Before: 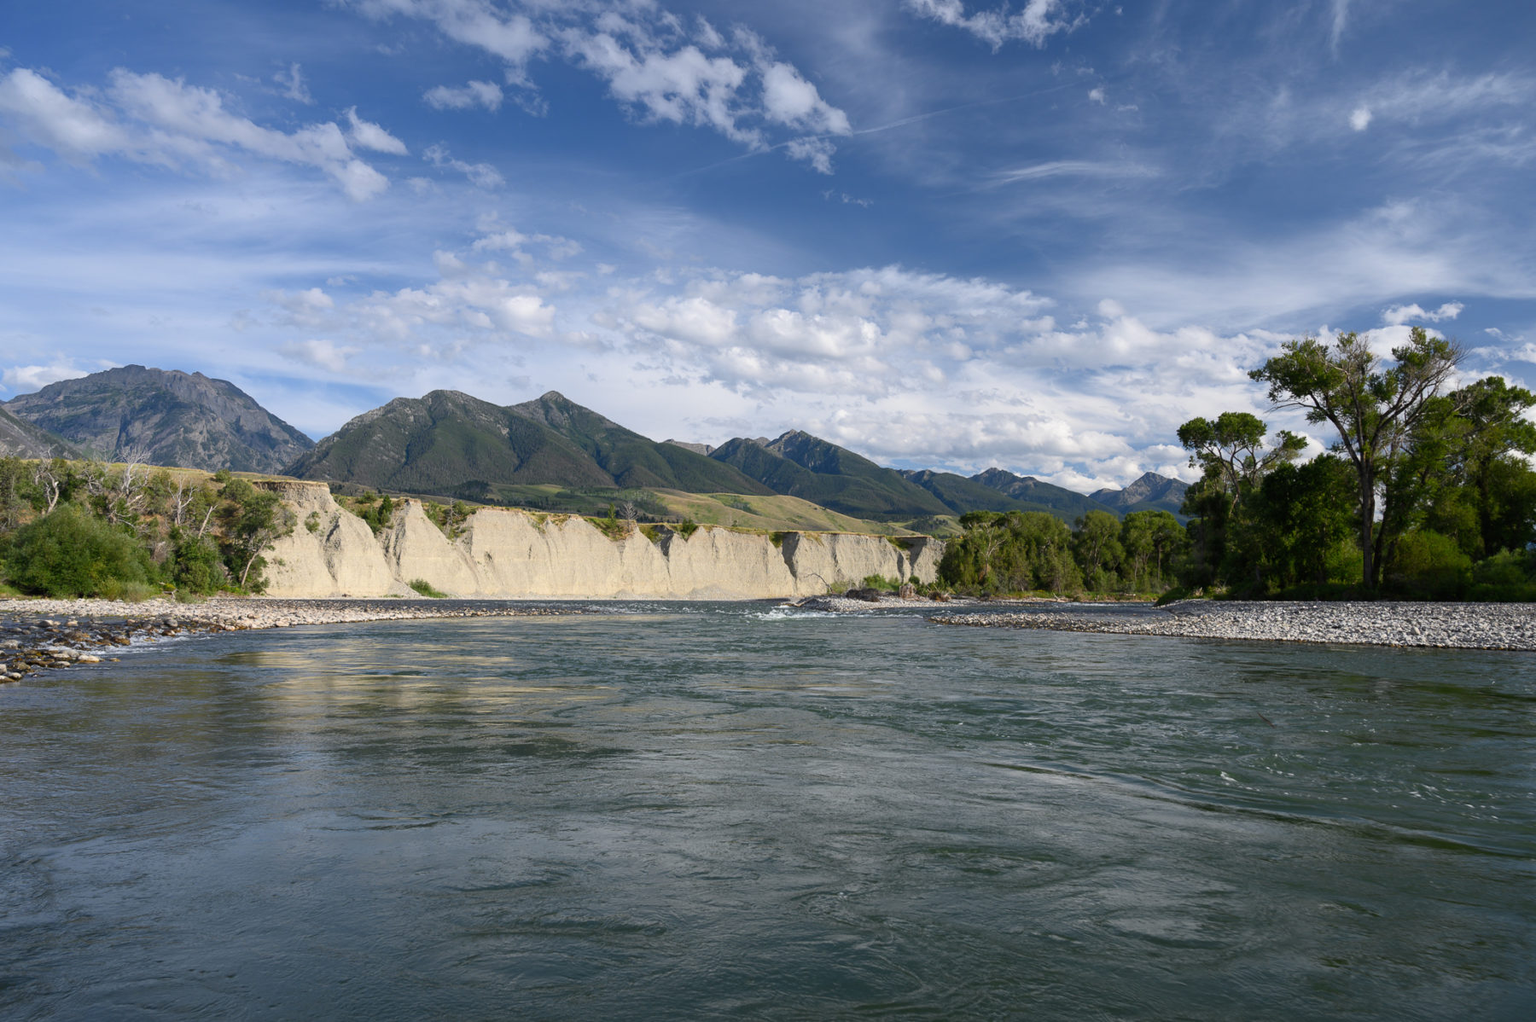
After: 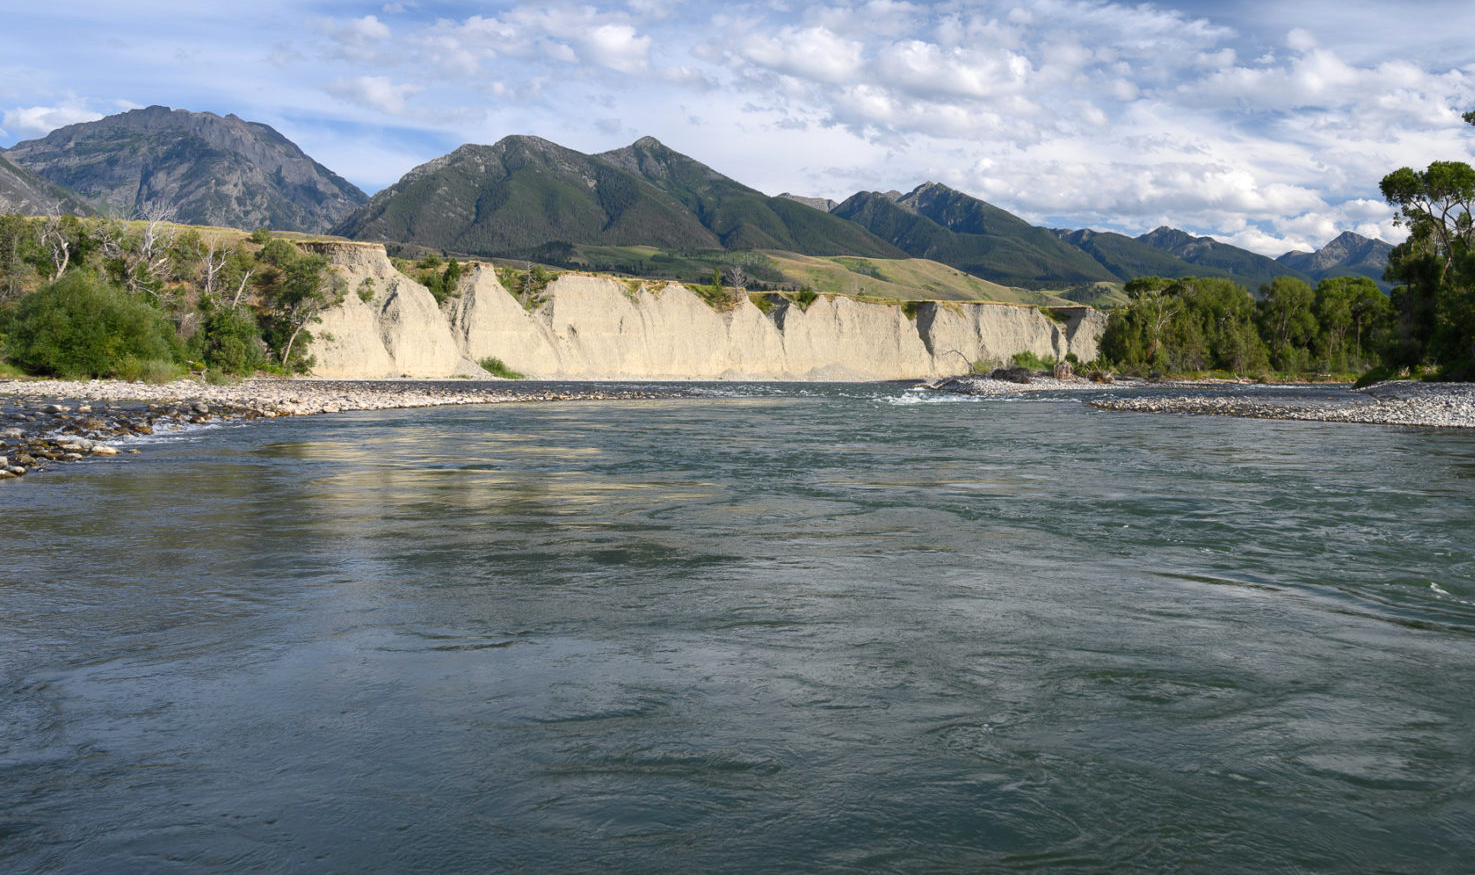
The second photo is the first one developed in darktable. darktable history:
exposure: exposure 0.188 EV, compensate highlight preservation false
crop: top 26.908%, right 18.034%
